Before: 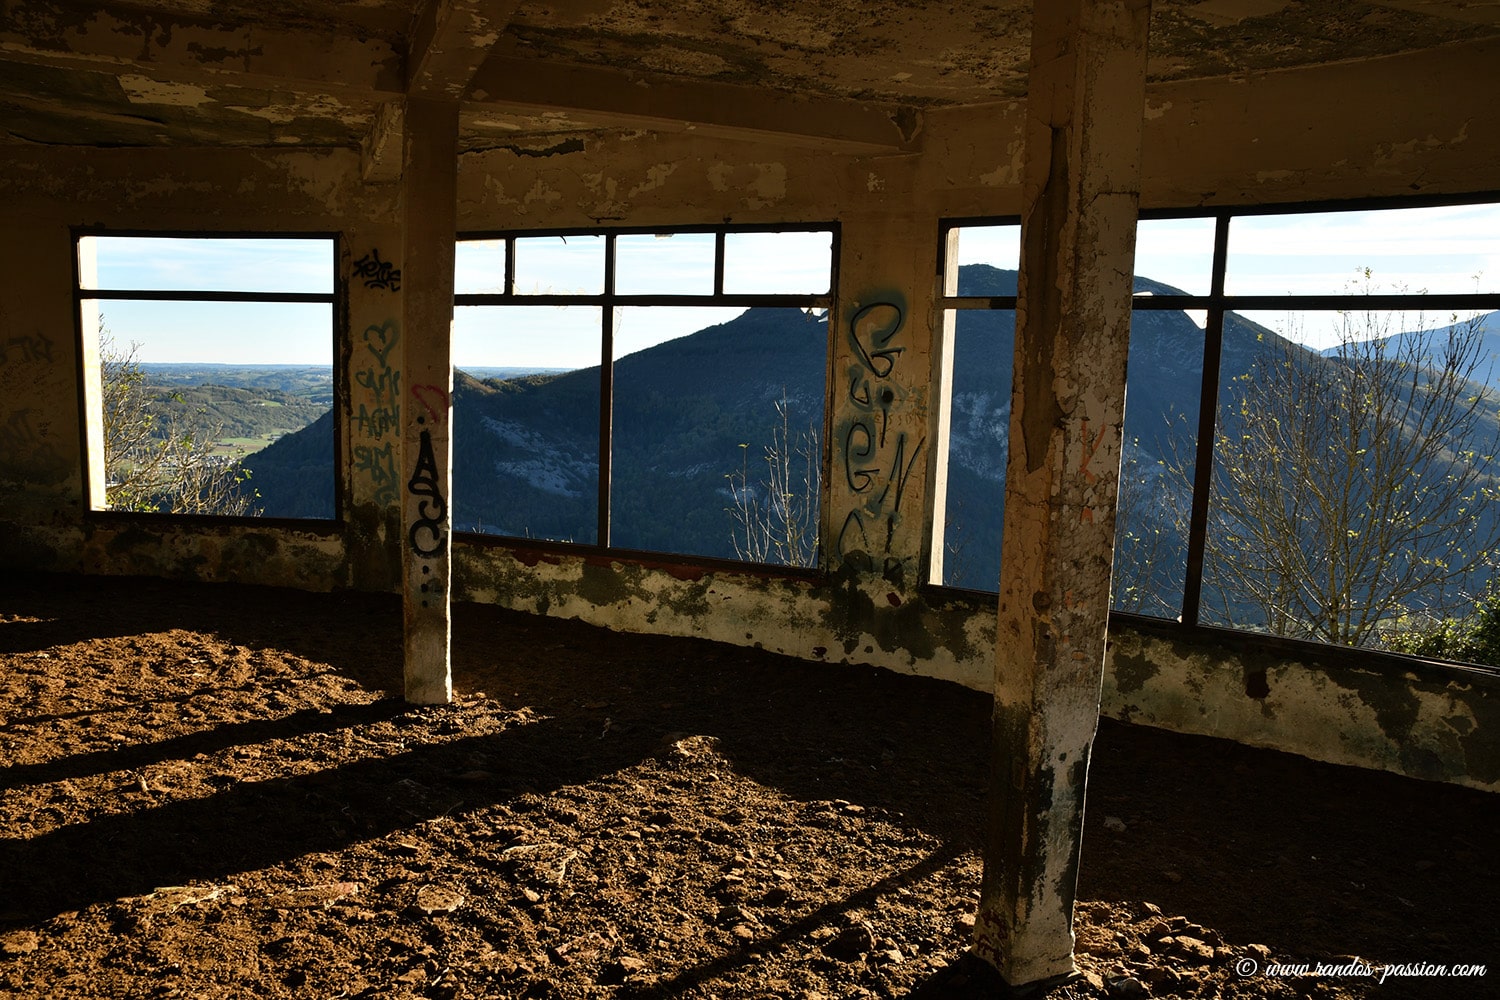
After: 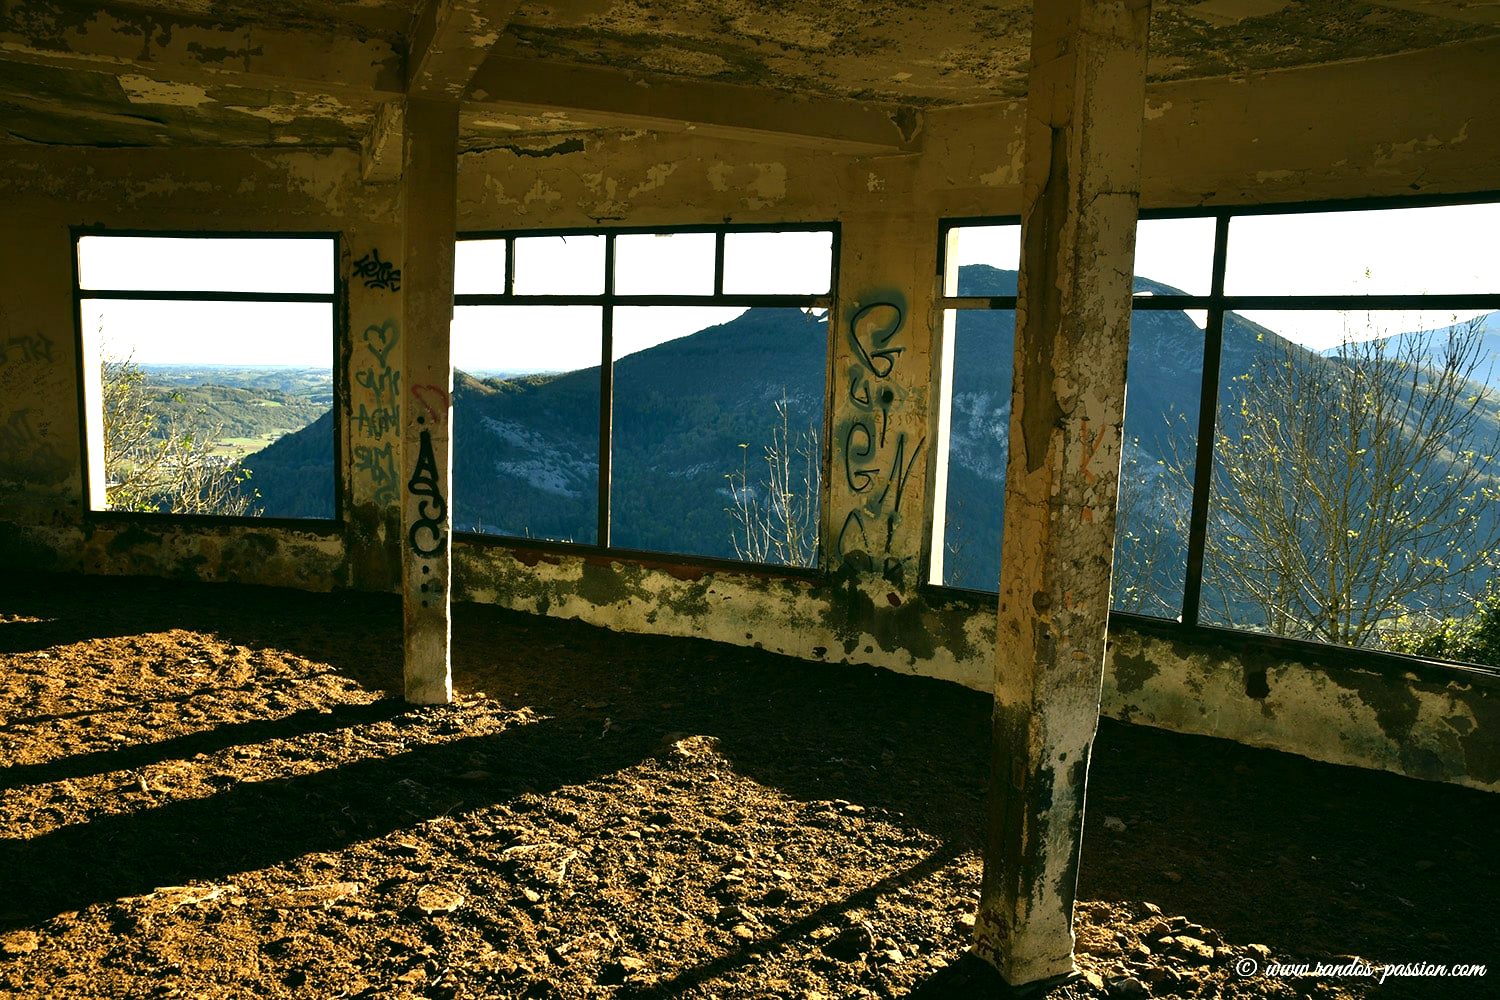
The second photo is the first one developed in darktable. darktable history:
color correction: highlights a* -0.552, highlights b* 9.53, shadows a* -9.22, shadows b* 1.29
exposure: black level correction 0, exposure 0.898 EV, compensate exposure bias true, compensate highlight preservation false
